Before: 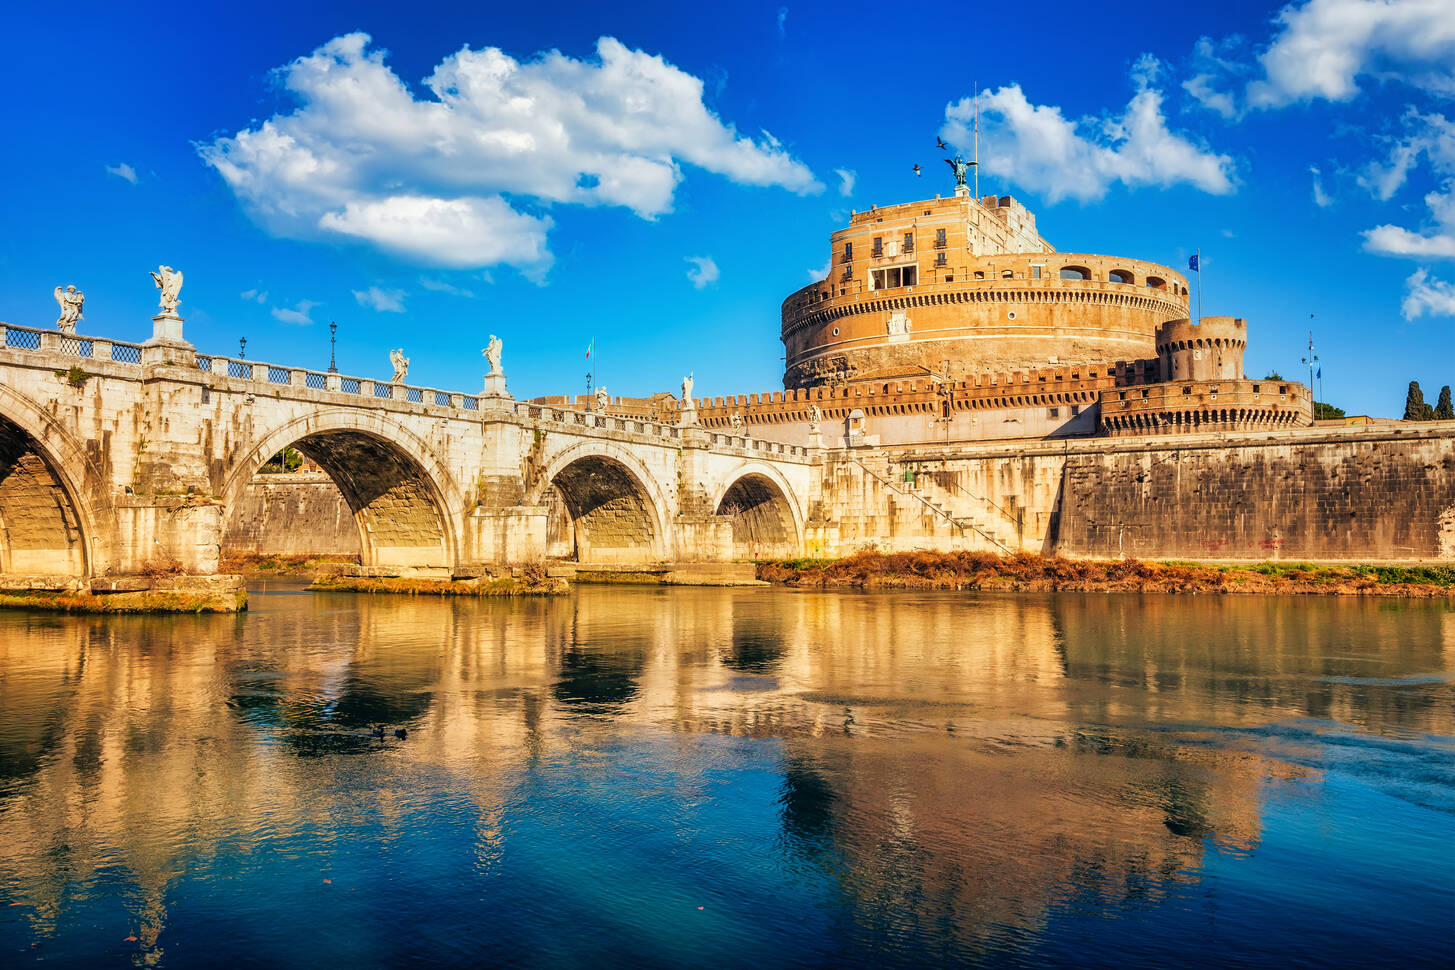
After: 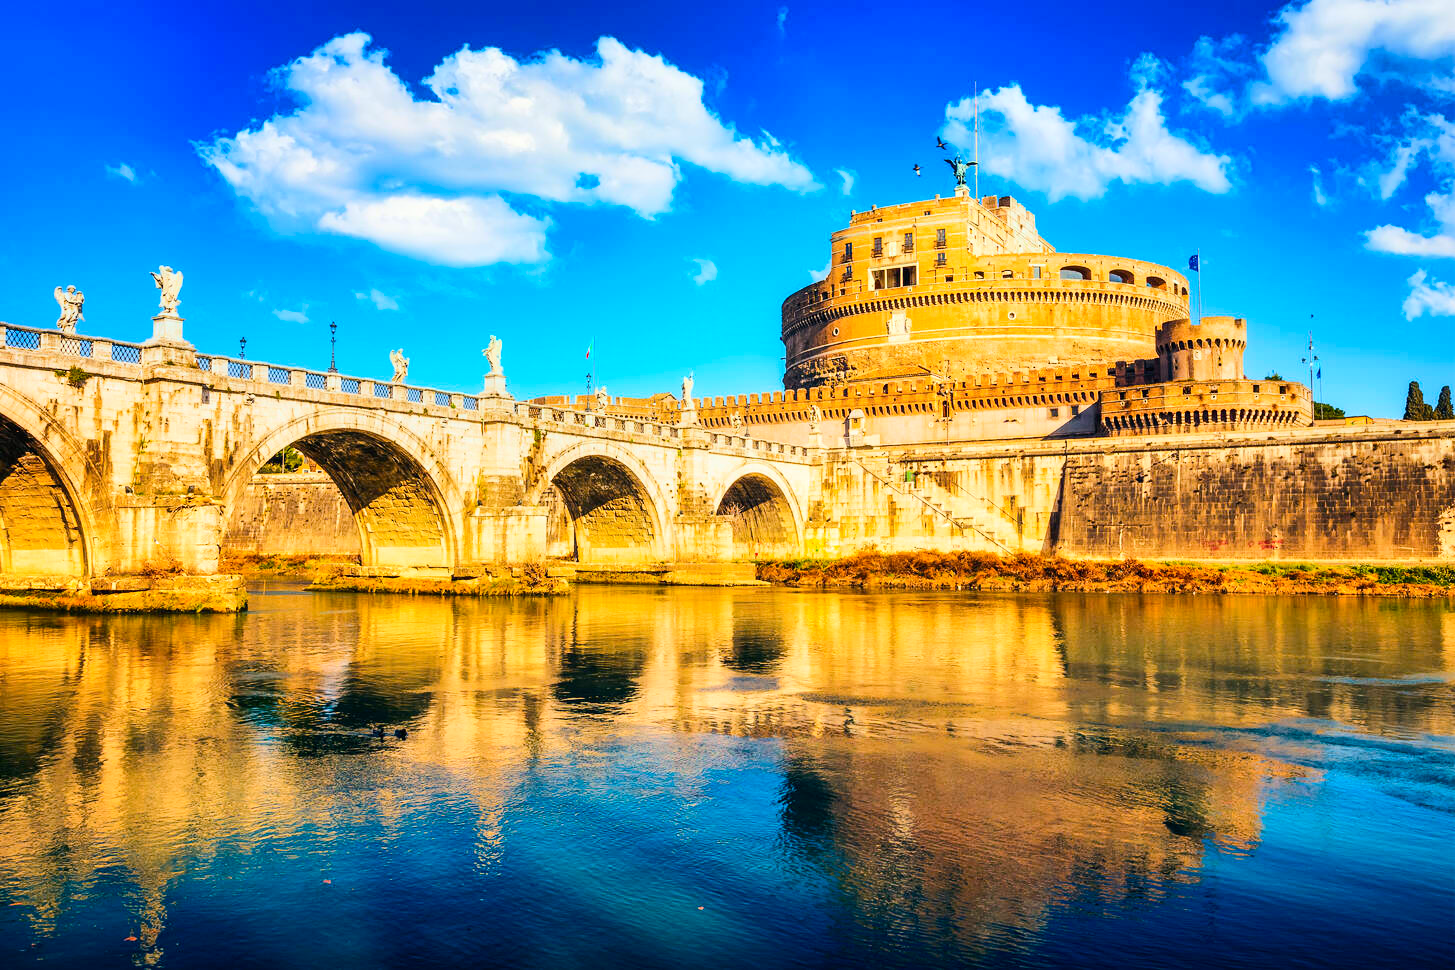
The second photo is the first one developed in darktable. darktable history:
contrast brightness saturation: contrast 0.24, brightness 0.09
color balance rgb: perceptual saturation grading › global saturation 25%, perceptual brilliance grading › mid-tones 10%, perceptual brilliance grading › shadows 15%, global vibrance 20%
